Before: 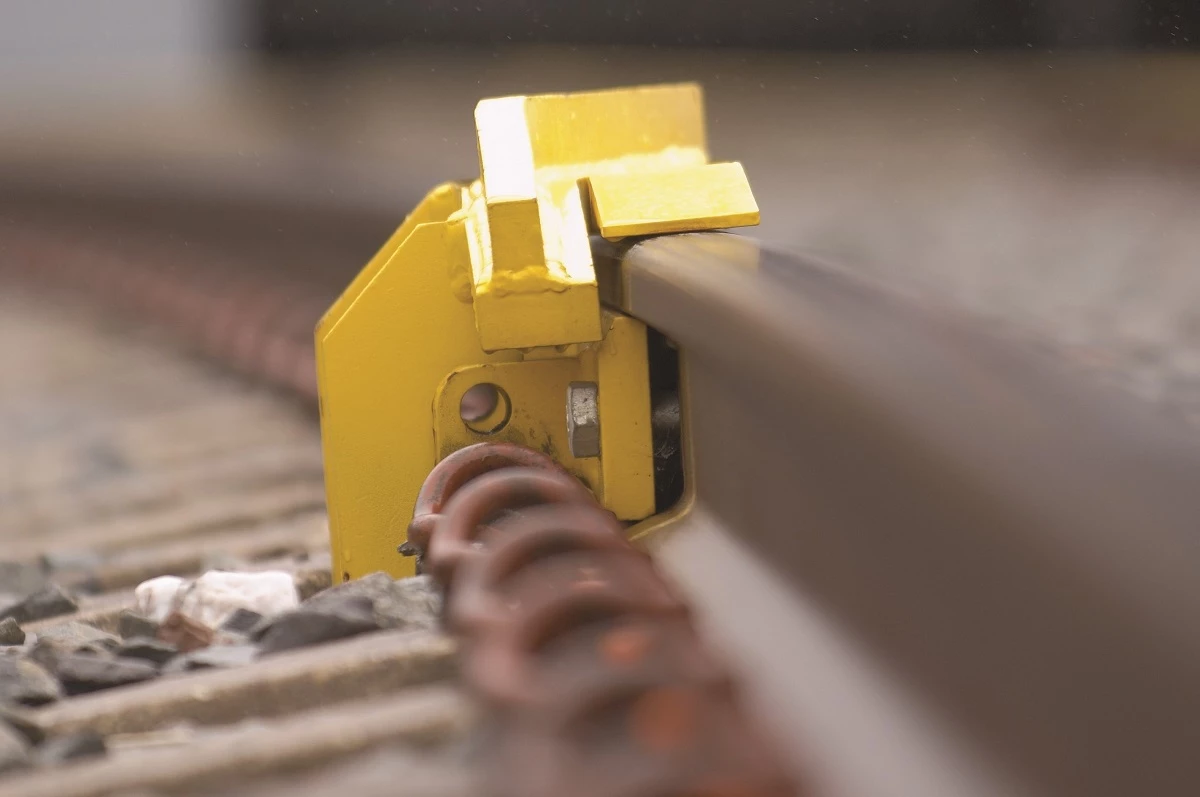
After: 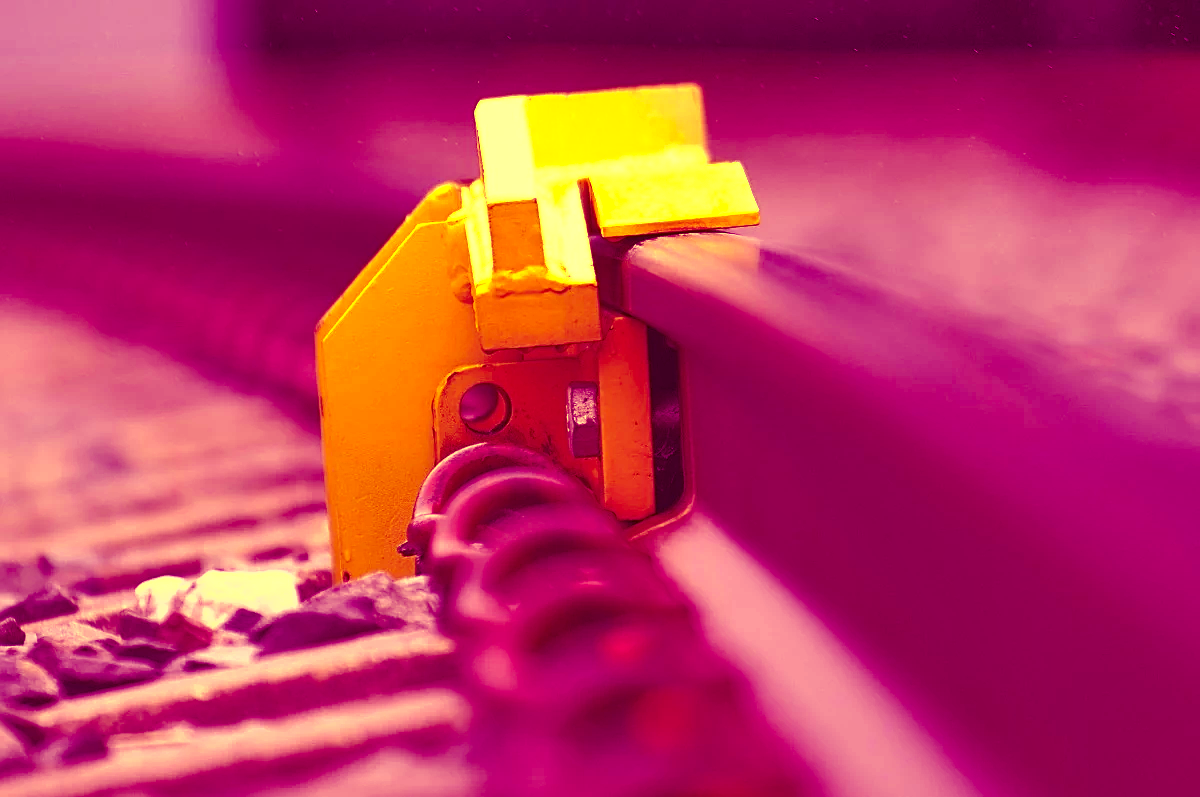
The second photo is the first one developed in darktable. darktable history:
color correction: highlights a* 10.12, highlights b* 39.04, shadows a* 14.62, shadows b* 3.37
shadows and highlights: low approximation 0.01, soften with gaussian
white balance: red 0.98, blue 1.034
color balance: mode lift, gamma, gain (sRGB), lift [1, 1, 0.101, 1]
sharpen: on, module defaults
exposure: exposure 0.74 EV, compensate highlight preservation false
